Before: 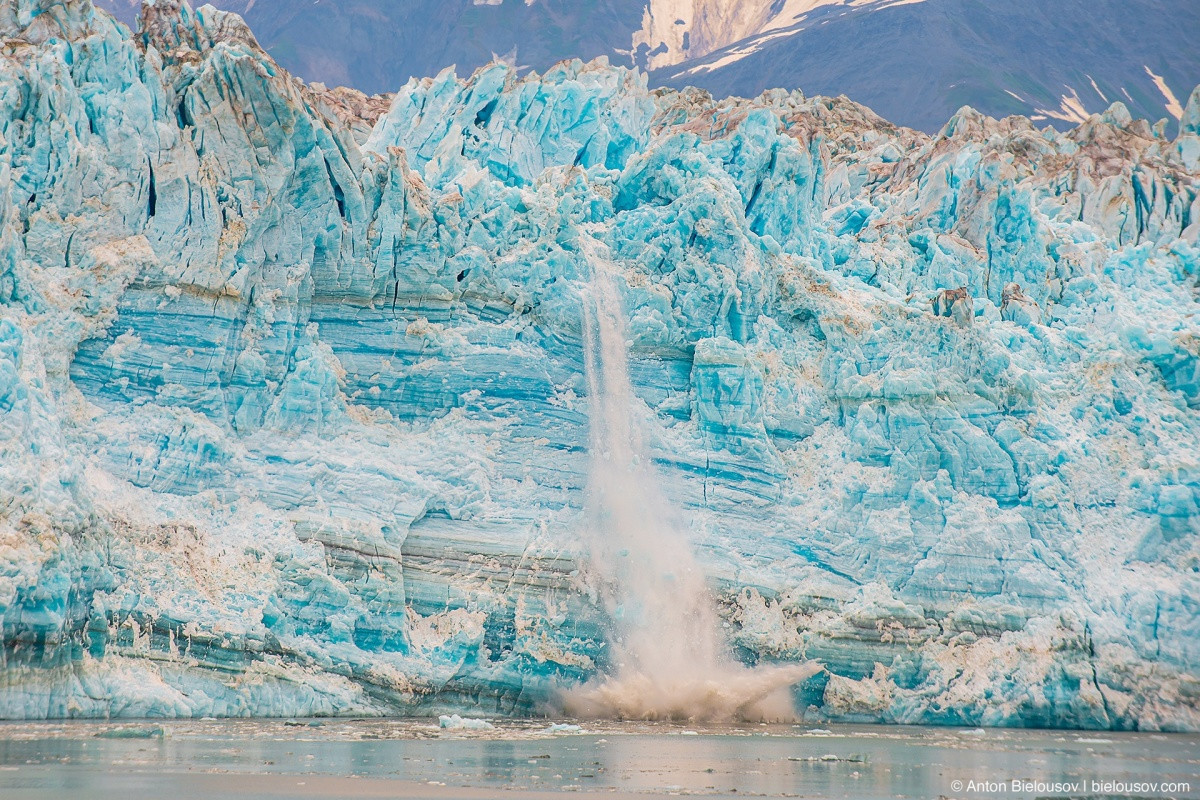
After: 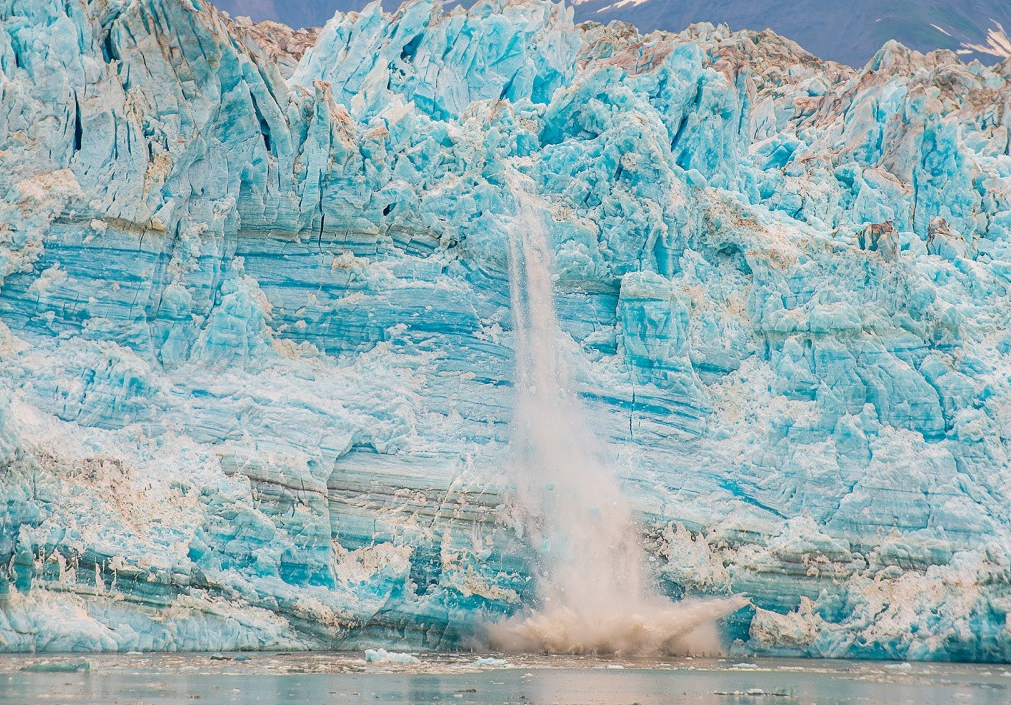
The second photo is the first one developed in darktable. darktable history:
crop: left 6.21%, top 8.322%, right 9.531%, bottom 3.534%
